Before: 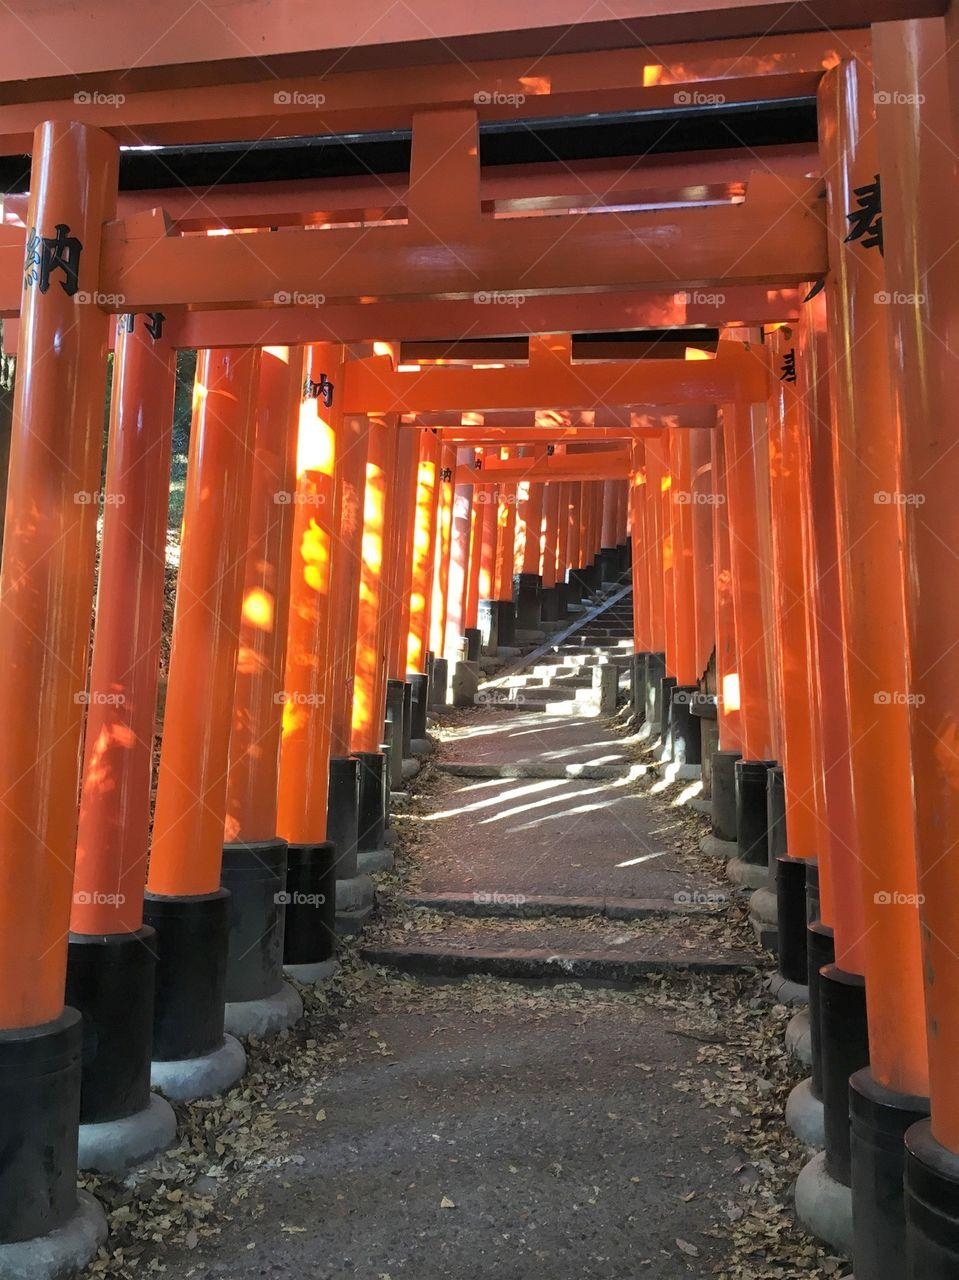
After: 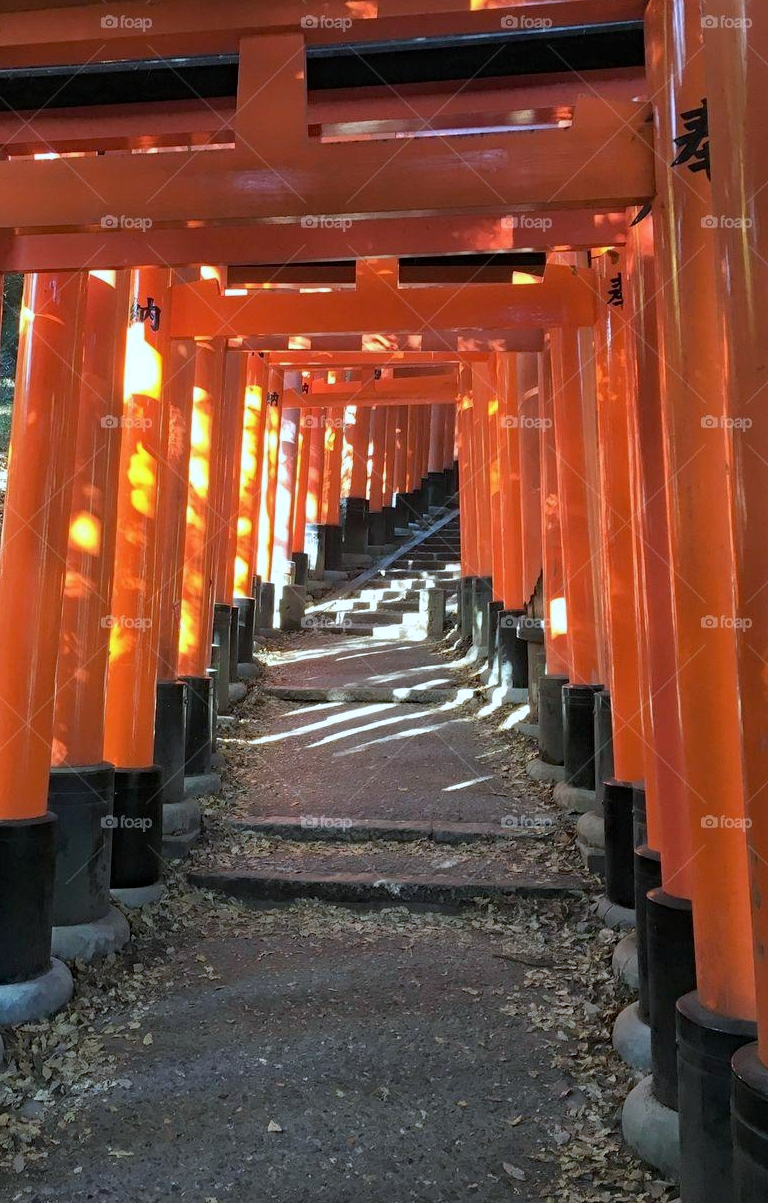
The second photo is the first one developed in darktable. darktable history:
crop and rotate: left 18.042%, top 5.954%, right 1.848%
exposure: compensate exposure bias true, compensate highlight preservation false
haze removal: strength 0.282, distance 0.252, adaptive false
color correction: highlights a* -3.98, highlights b* -10.95
